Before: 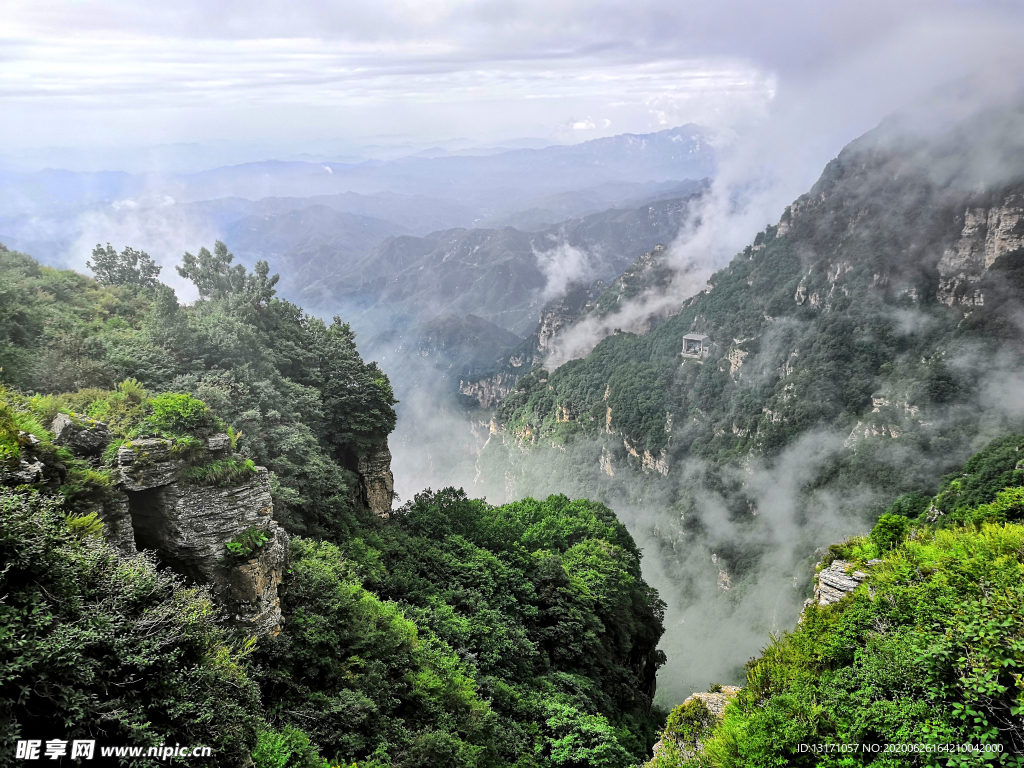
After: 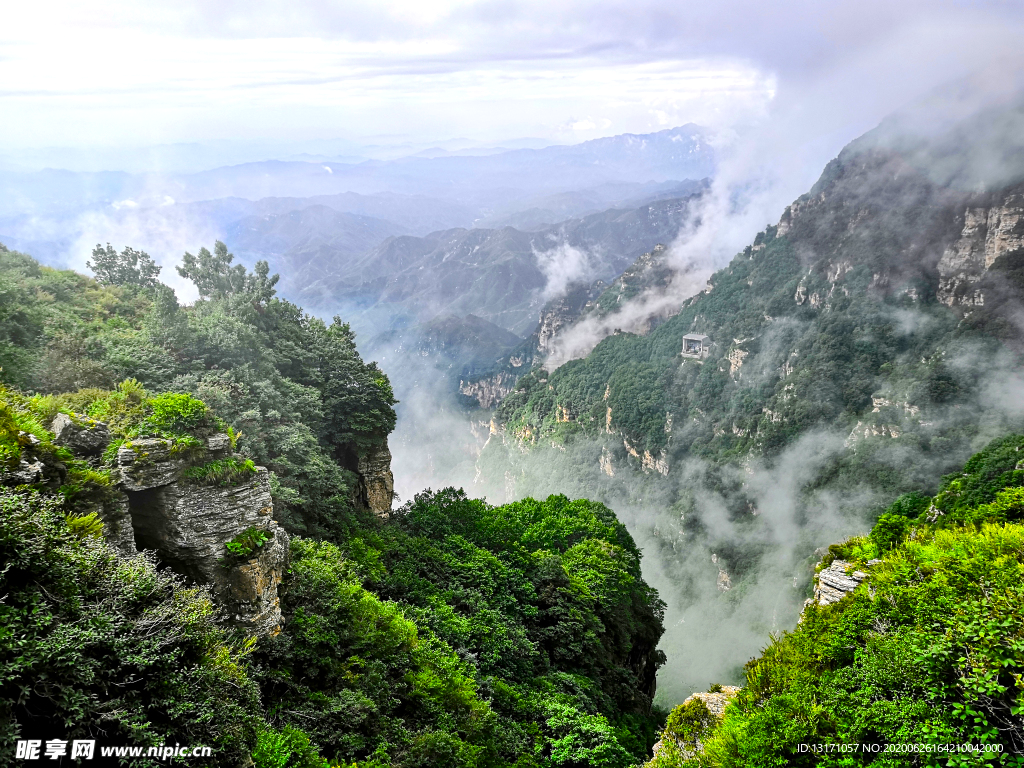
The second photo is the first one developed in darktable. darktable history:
color balance rgb: linear chroma grading › global chroma 14.941%, perceptual saturation grading › global saturation 20%, perceptual saturation grading › highlights -25.064%, perceptual saturation grading › shadows 25.586%, perceptual brilliance grading › global brilliance 11.172%, global vibrance -1.832%, saturation formula JzAzBz (2021)
